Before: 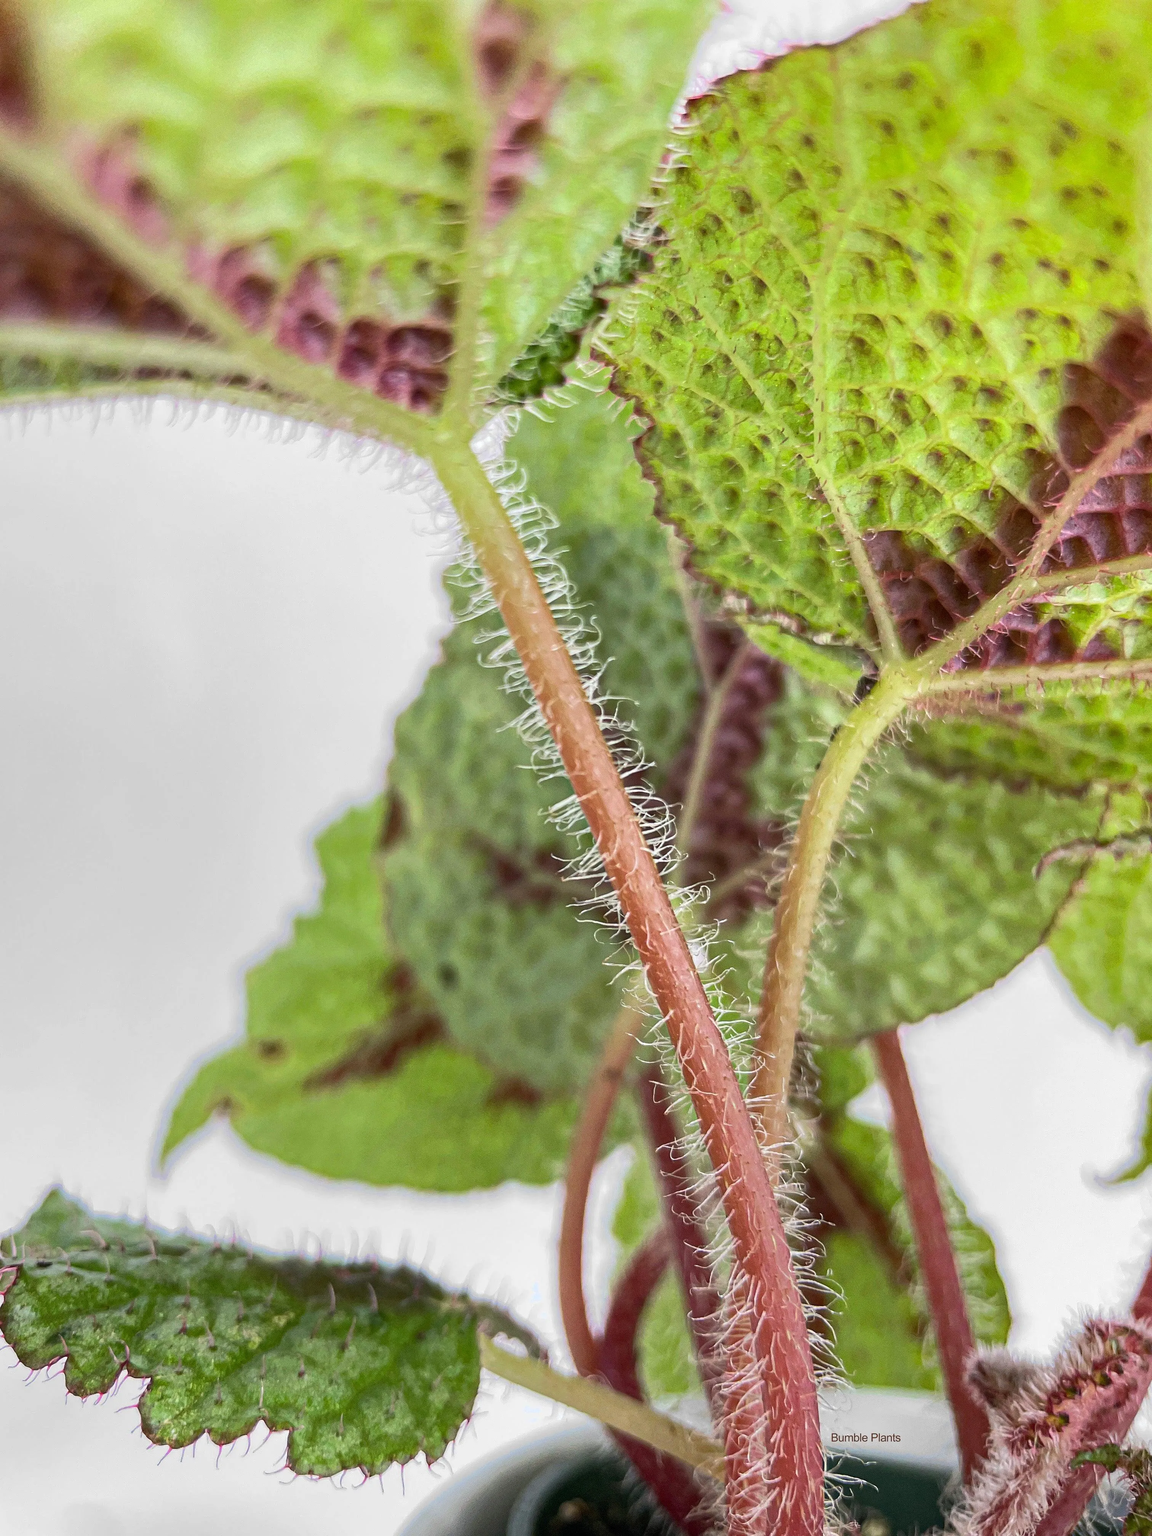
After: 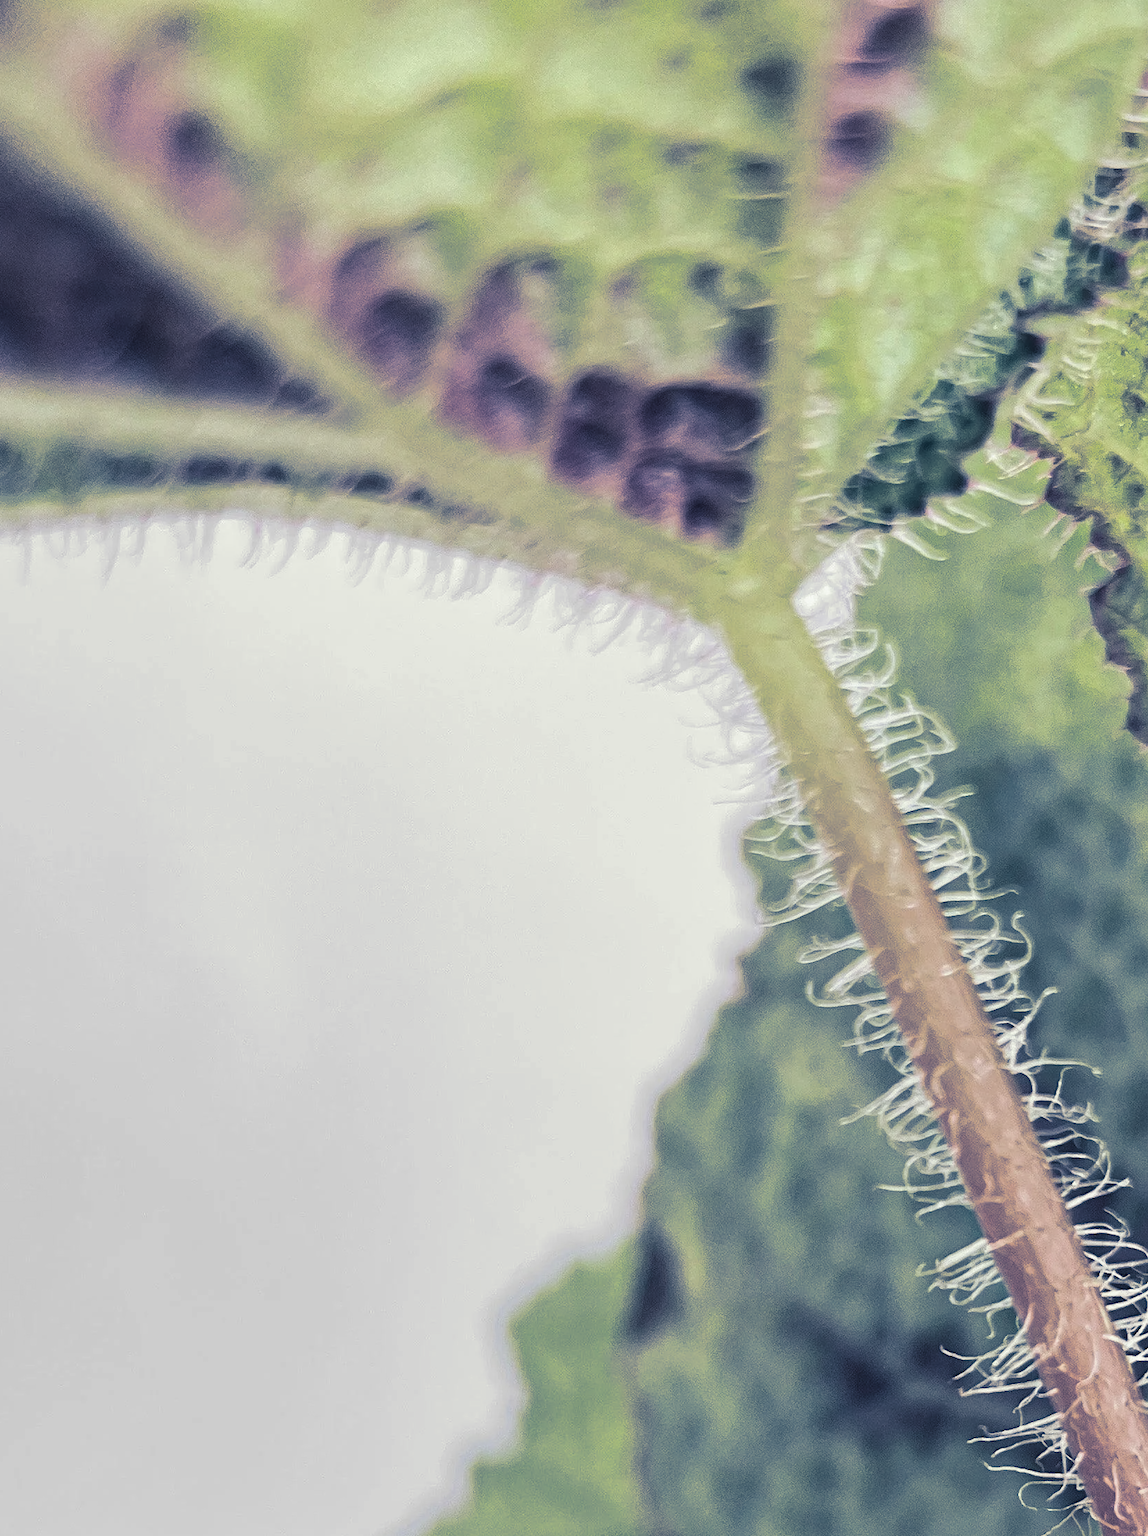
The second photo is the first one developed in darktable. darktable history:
split-toning: shadows › hue 226.8°, shadows › saturation 0.84
contrast brightness saturation: contrast -0.05, saturation -0.41
crop and rotate: left 3.047%, top 7.509%, right 42.236%, bottom 37.598%
